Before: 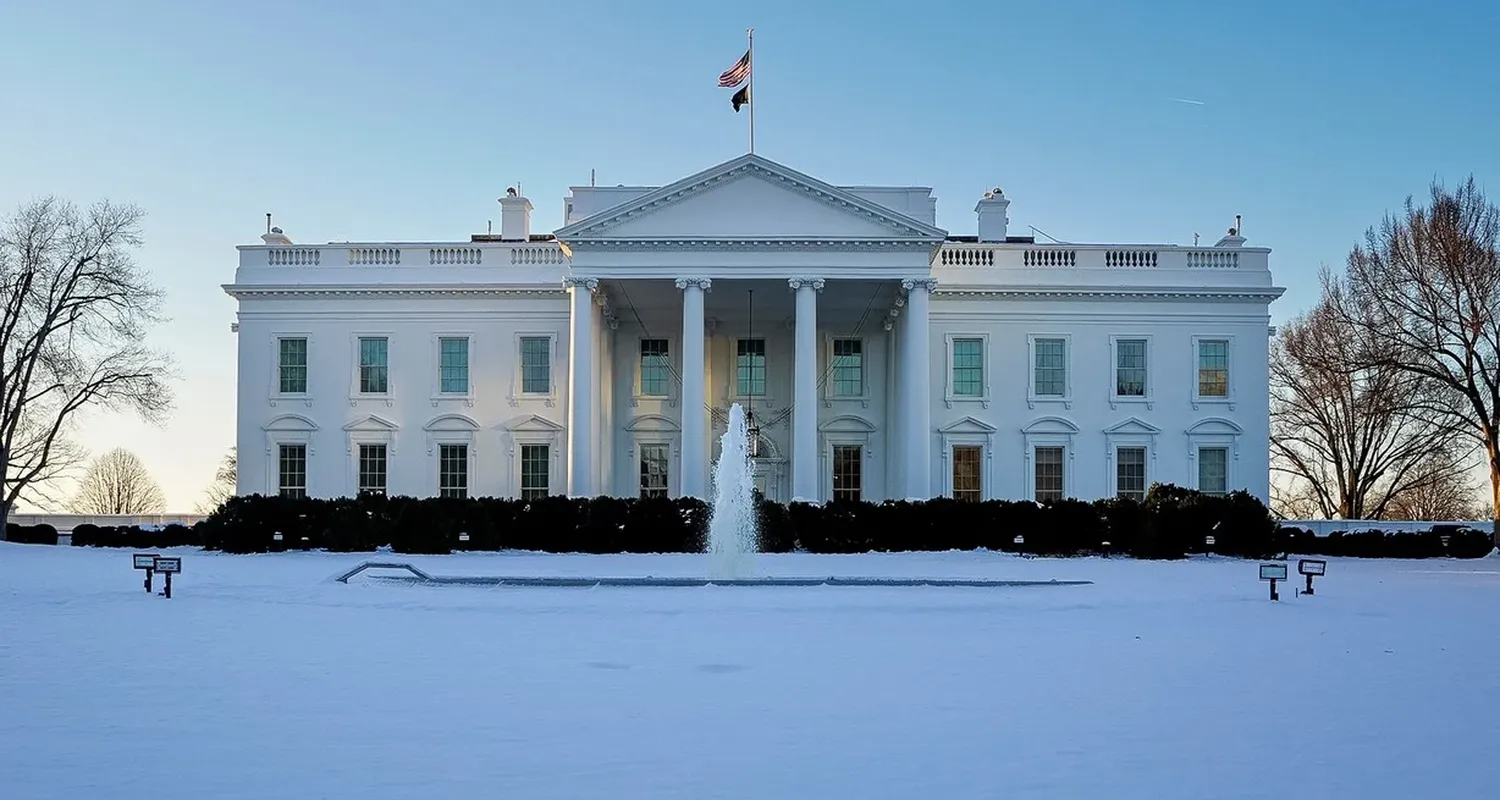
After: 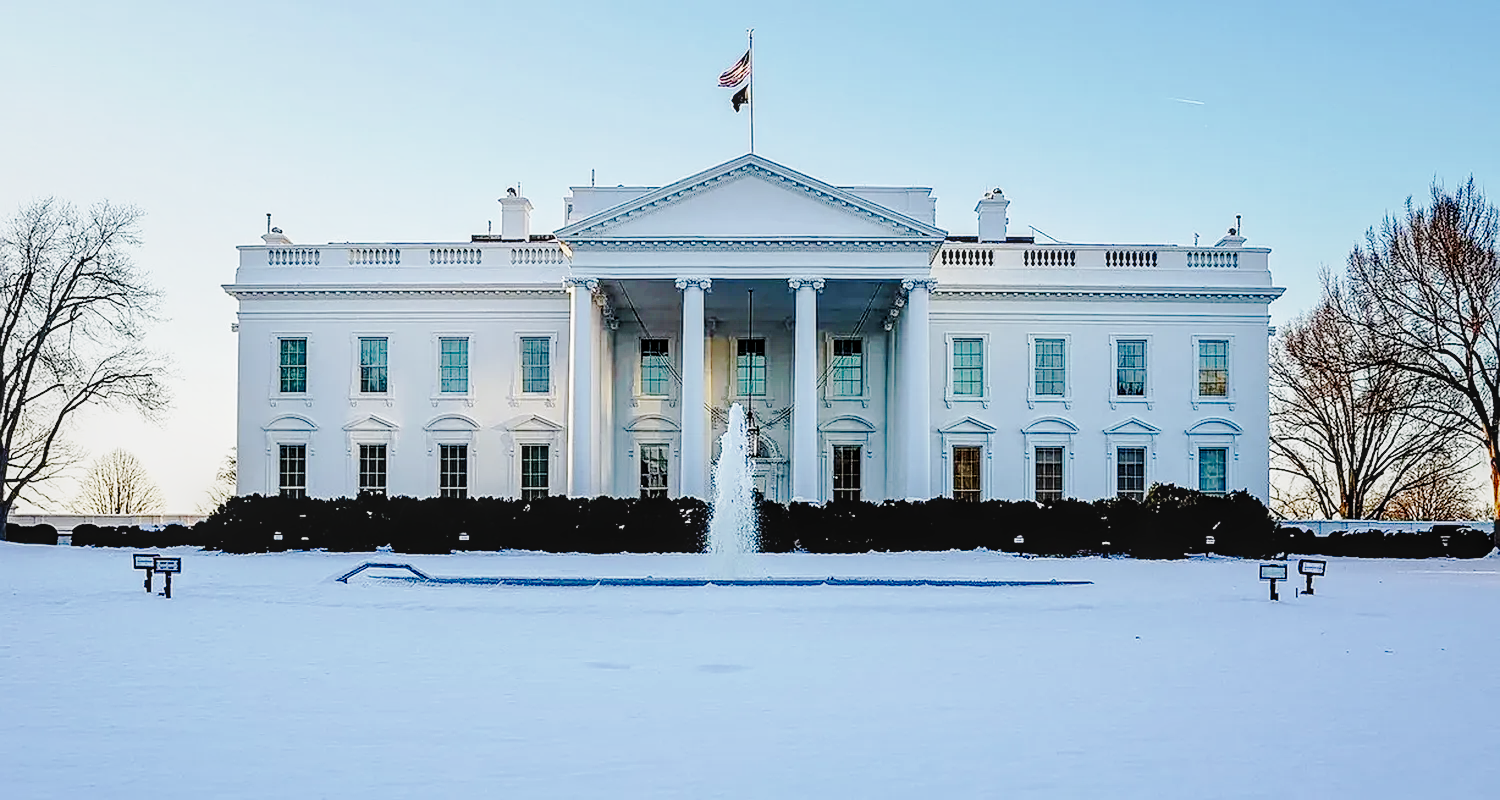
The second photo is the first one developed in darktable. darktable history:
sharpen: amount 0.5
exposure: exposure 0.076 EV, compensate highlight preservation false
tone curve: curves: ch0 [(0, 0) (0.052, 0.018) (0.236, 0.207) (0.41, 0.417) (0.485, 0.518) (0.54, 0.584) (0.625, 0.666) (0.845, 0.828) (0.994, 0.964)]; ch1 [(0, 0.055) (0.15, 0.117) (0.317, 0.34) (0.382, 0.408) (0.434, 0.441) (0.472, 0.479) (0.498, 0.501) (0.557, 0.558) (0.616, 0.59) (0.739, 0.7) (0.873, 0.857) (1, 0.928)]; ch2 [(0, 0) (0.352, 0.403) (0.447, 0.466) (0.482, 0.482) (0.528, 0.526) (0.586, 0.577) (0.618, 0.621) (0.785, 0.747) (1, 1)], preserve colors none
local contrast: on, module defaults
base curve: curves: ch0 [(0, 0) (0.028, 0.03) (0.121, 0.232) (0.46, 0.748) (0.859, 0.968) (1, 1)], preserve colors none
